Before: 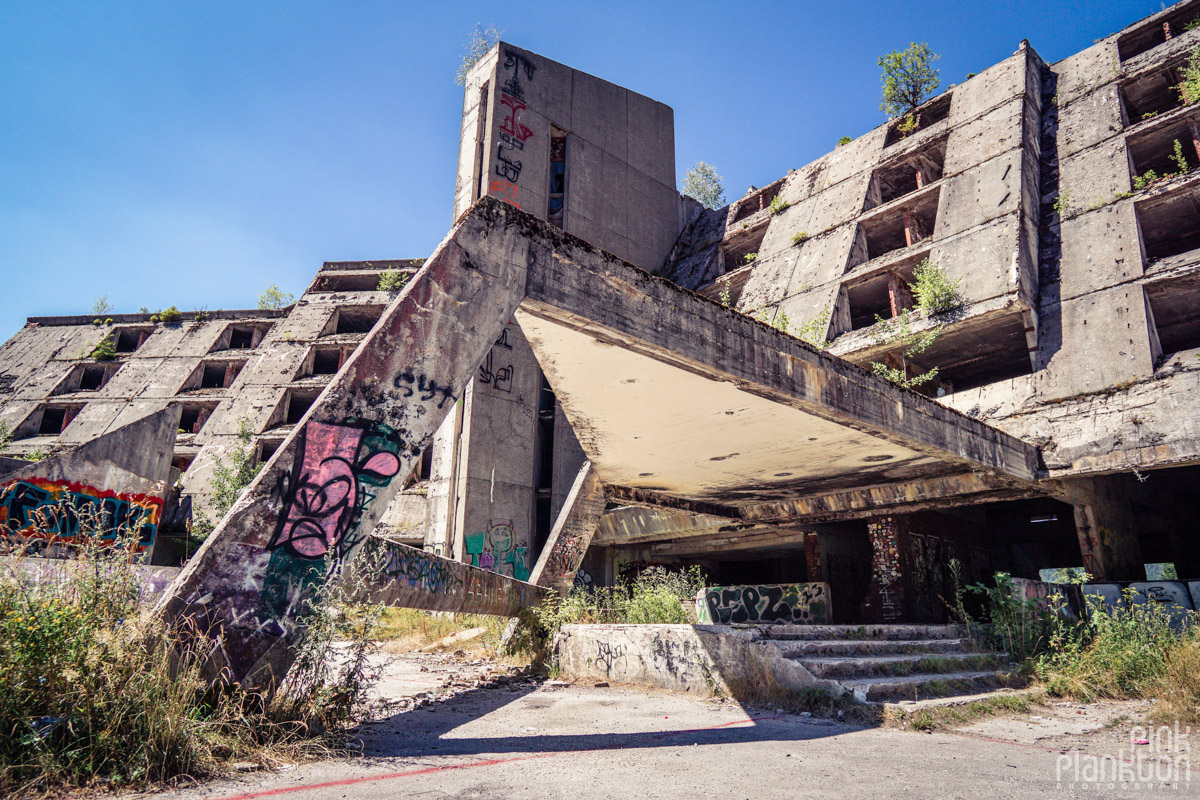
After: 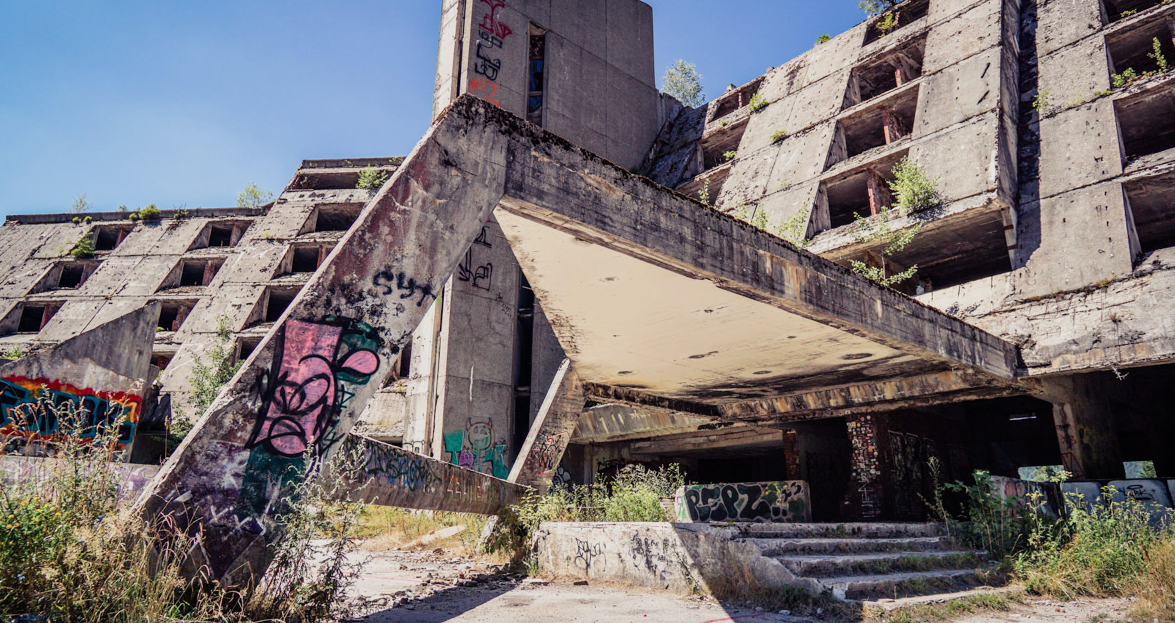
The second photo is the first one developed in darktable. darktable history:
filmic rgb: black relative exposure -14.19 EV, white relative exposure 3.39 EV, hardness 7.89, preserve chrominance max RGB
crop and rotate: left 1.814%, top 12.818%, right 0.25%, bottom 9.225%
